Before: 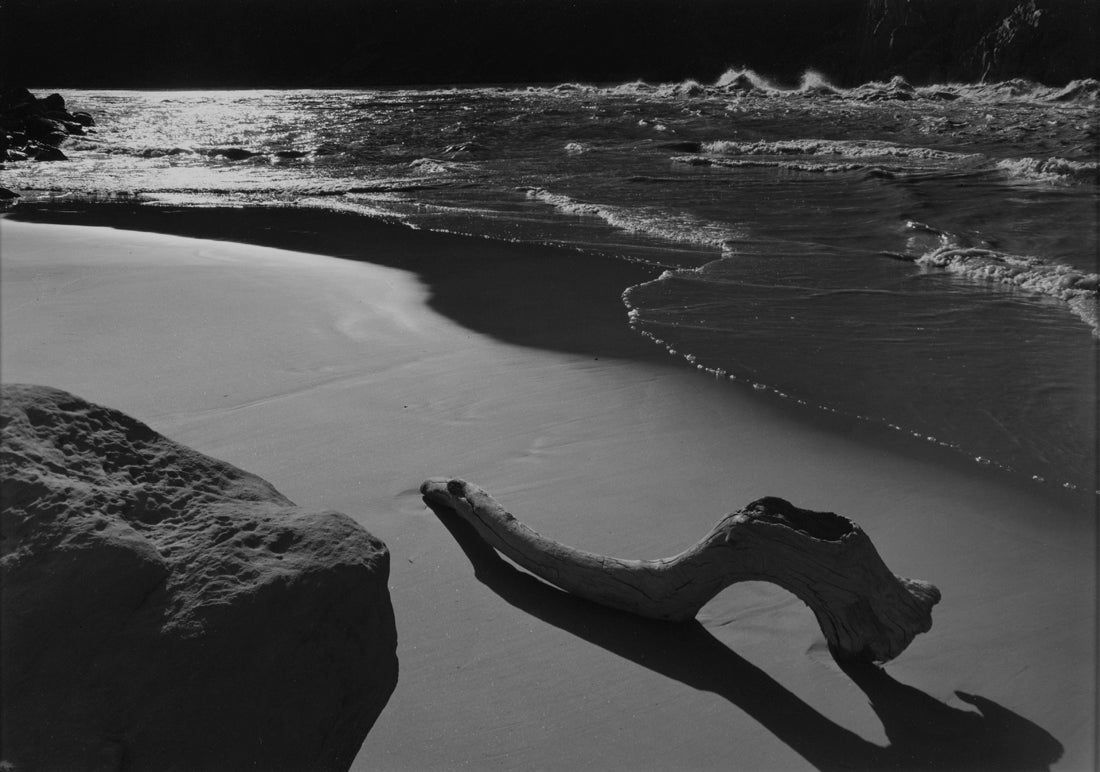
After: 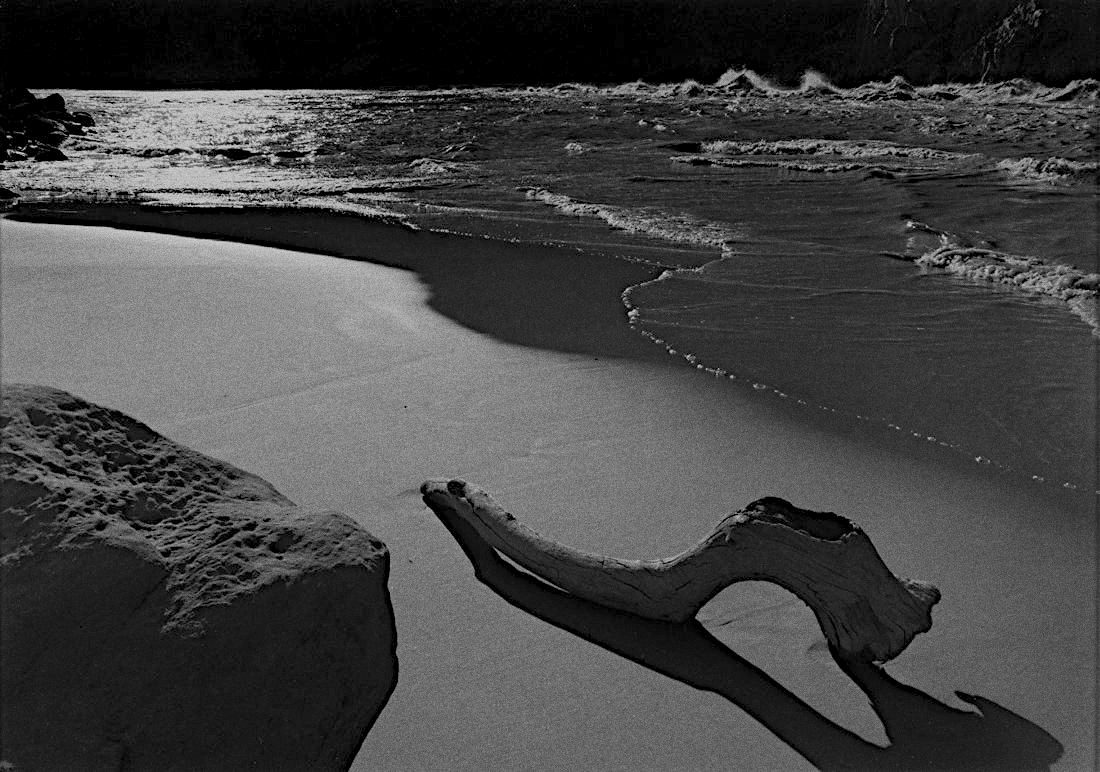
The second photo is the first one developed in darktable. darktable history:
color balance rgb: global offset › luminance -0.5%, perceptual saturation grading › highlights -17.77%, perceptual saturation grading › mid-tones 33.1%, perceptual saturation grading › shadows 50.52%, perceptual brilliance grading › highlights 10.8%, perceptual brilliance grading › shadows -10.8%, global vibrance 24.22%, contrast -25%
color equalizer "KA": saturation › red 1.04, saturation › orange 1.17, saturation › yellow 0.938, saturation › green 0.737, saturation › cyan 1.15, saturation › blue 1.08, hue › red 4.88, hue › orange -6.83, hue › yellow 18.53, hue › green 34.13, hue › blue -4.88, brightness › red 1.11, brightness › orange 1.11, brightness › yellow 0.816, brightness › green 0.827, brightness › cyan 1.11, brightness › blue 1.12, brightness › magenta 1.07
grain "silver grain": coarseness 0.09 ISO, strength 40%
diffuse or sharpen "_builtin_sharpen demosaicing | AA filter": edge sensitivity 1, 1st order anisotropy 100%, 2nd order anisotropy 100%, 3rd order anisotropy 100%, 4th order anisotropy 100%, 1st order speed -25%, 2nd order speed -25%, 3rd order speed -25%, 4th order speed -25%
diffuse or sharpen "diffusion": radius span 100, 1st order speed 50%, 2nd order speed 50%, 3rd order speed 50%, 4th order speed 50% | blend: blend mode normal, opacity 30%; mask: uniform (no mask)
contrast equalizer: octaves 7, y [[0.6 ×6], [0.55 ×6], [0 ×6], [0 ×6], [0 ×6]], mix -0.2
